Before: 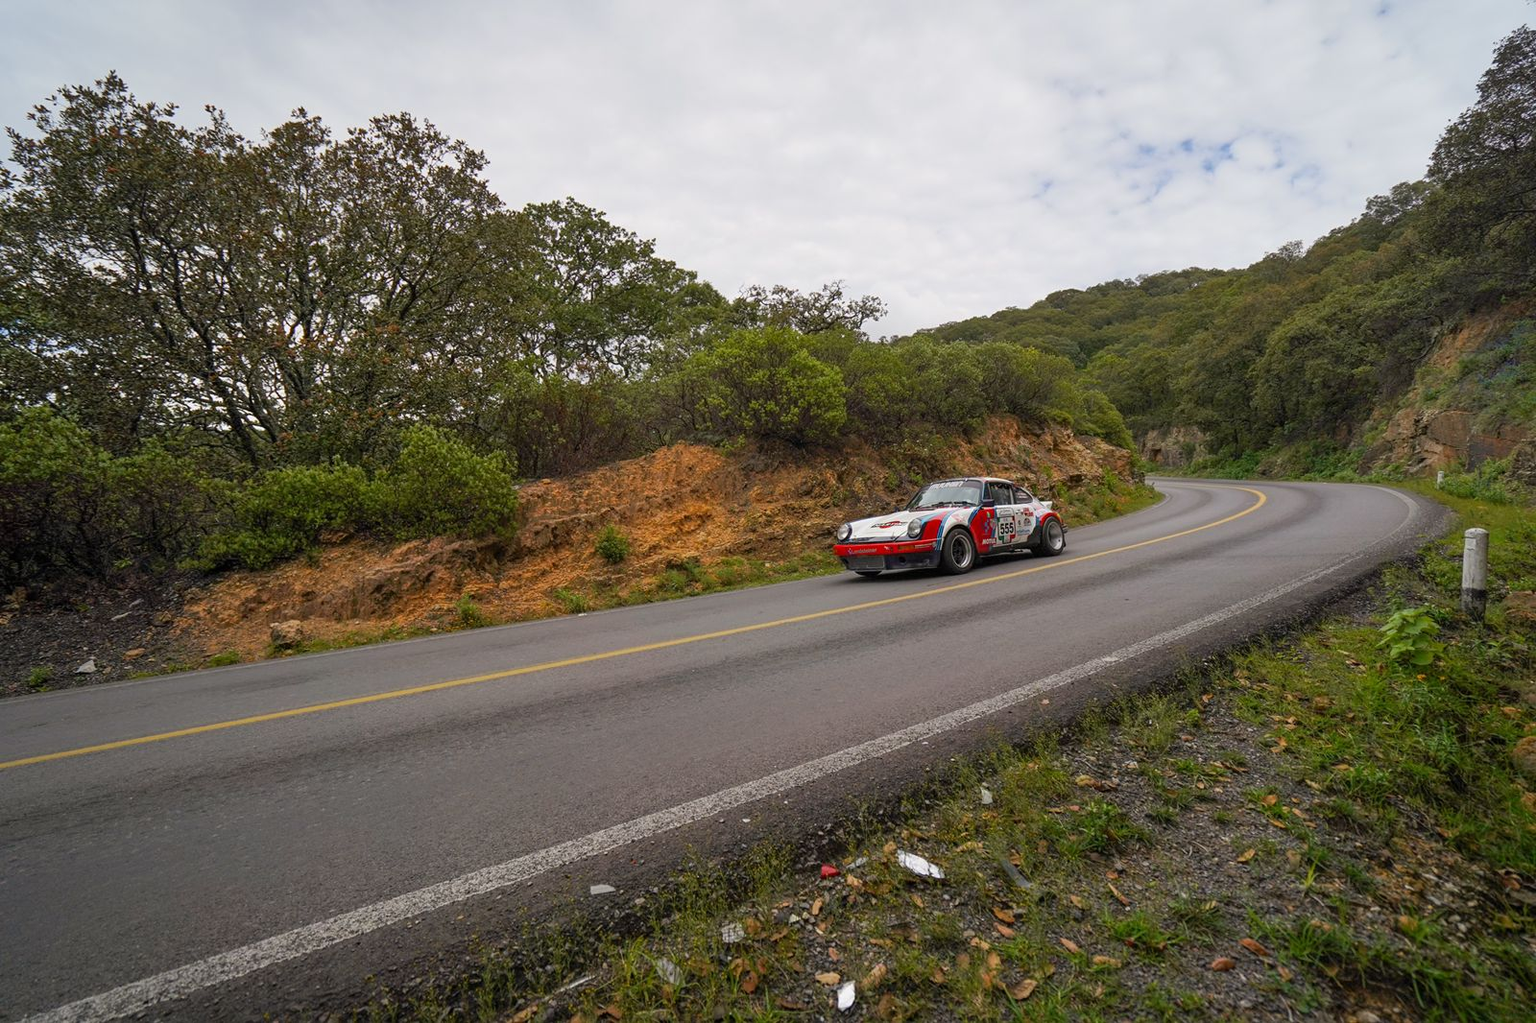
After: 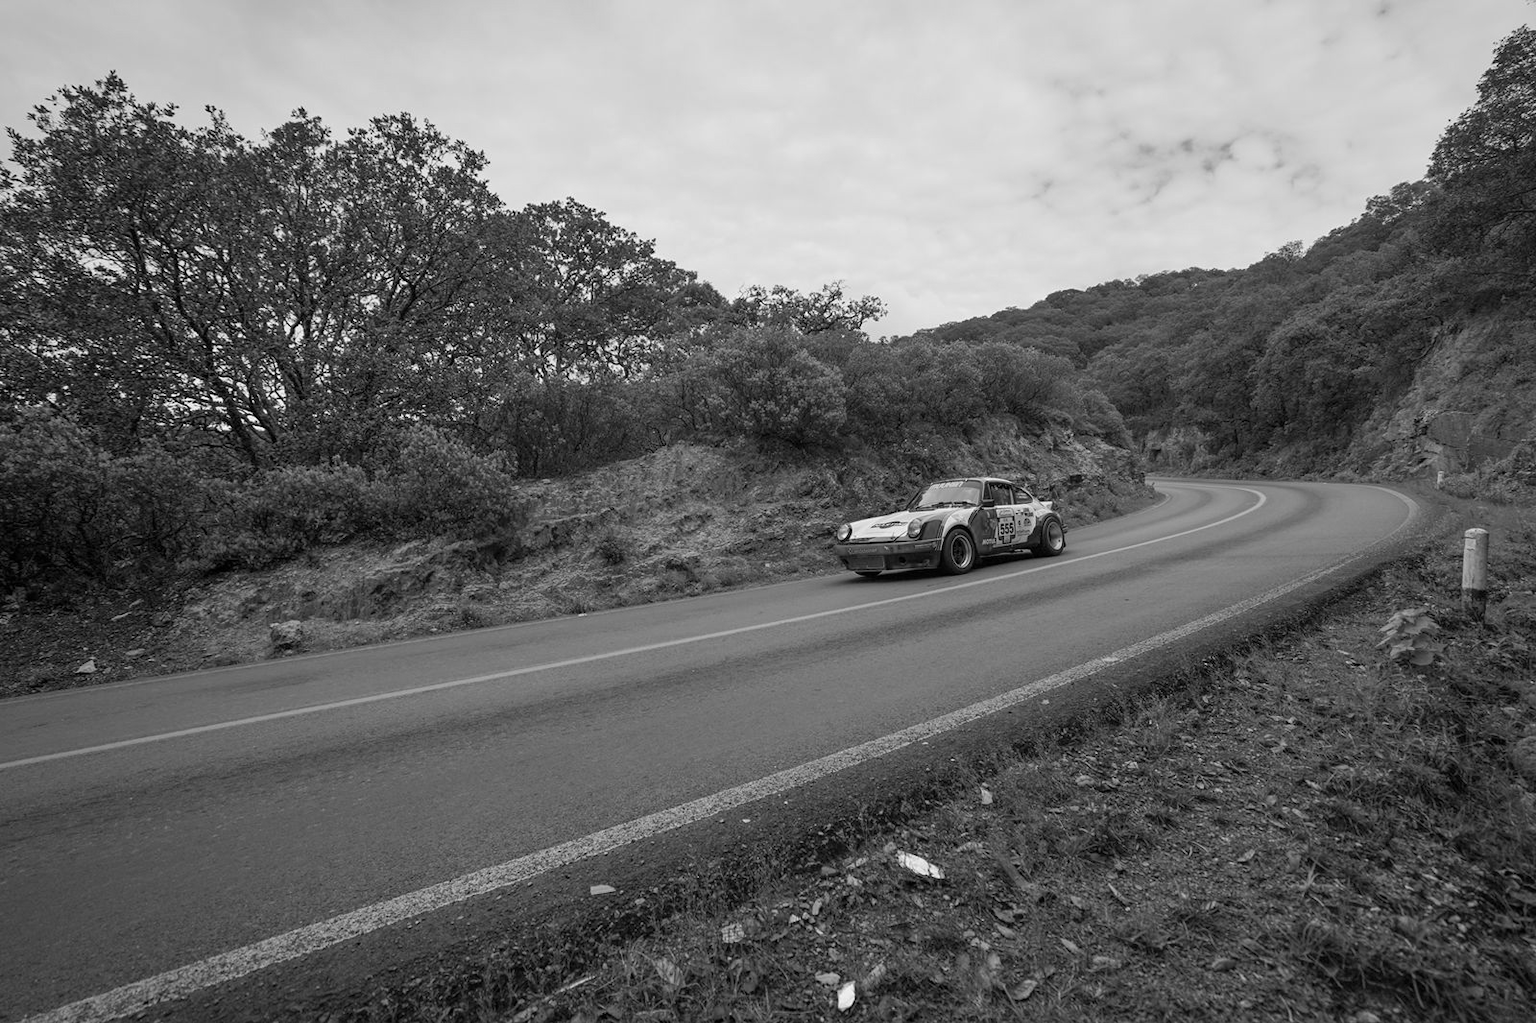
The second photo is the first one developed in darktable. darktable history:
white balance: emerald 1
color balance rgb: perceptual saturation grading › global saturation 30%, global vibrance 20%
monochrome: a -35.87, b 49.73, size 1.7
